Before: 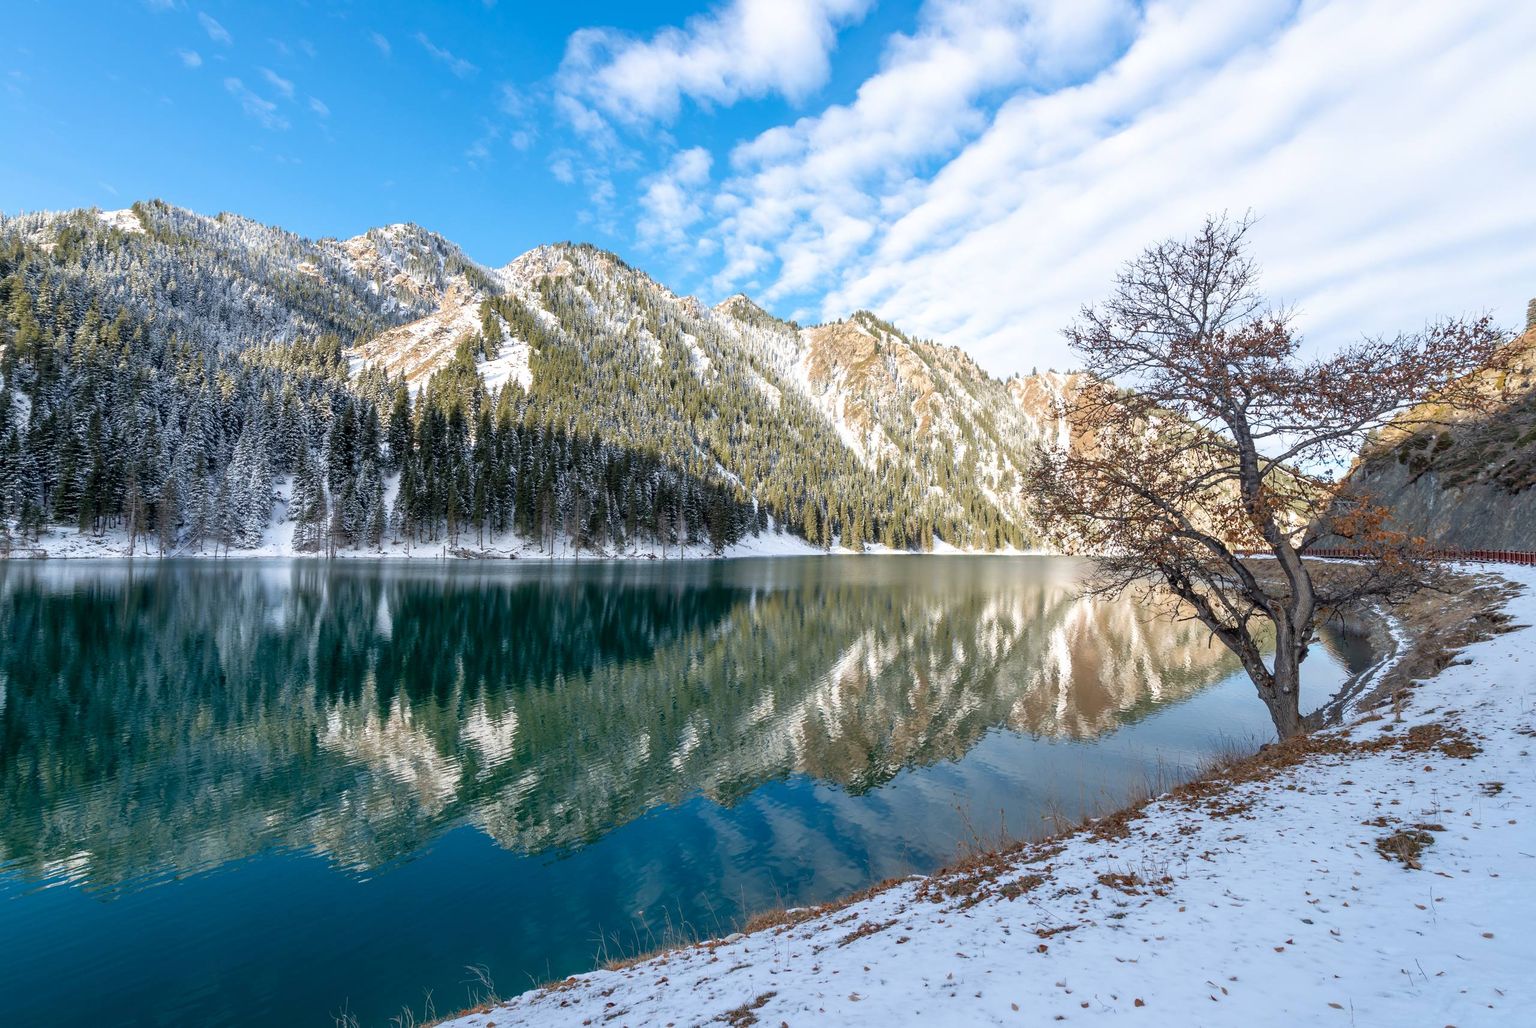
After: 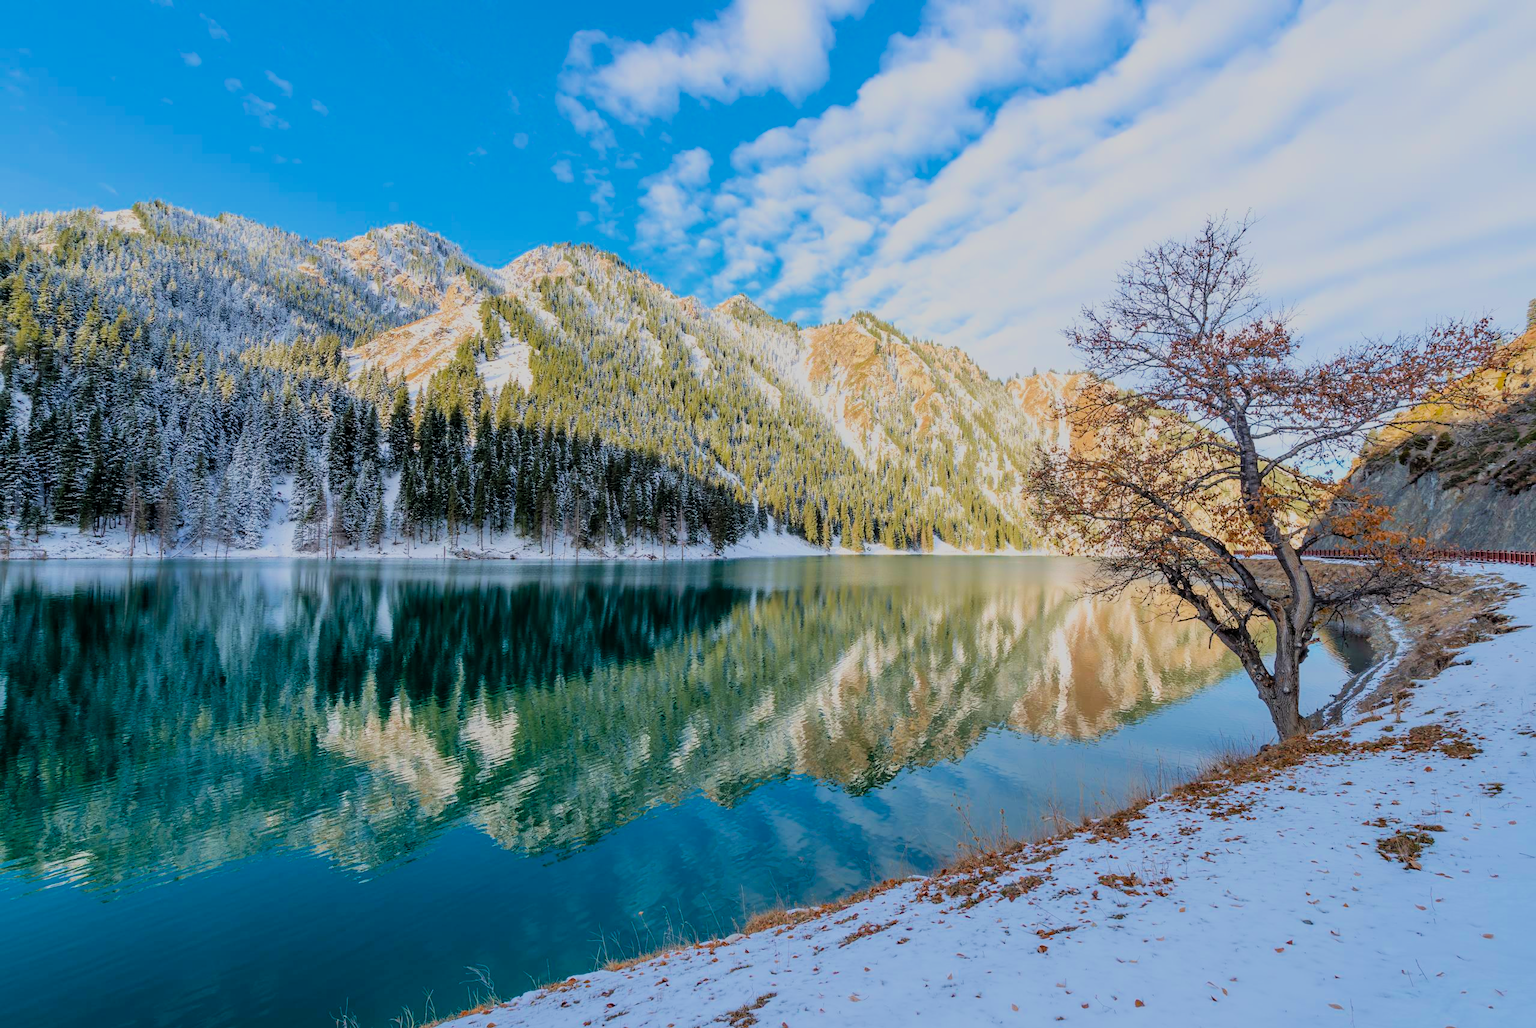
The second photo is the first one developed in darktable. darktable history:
velvia: strength 15%
exposure: exposure -0.064 EV, compensate highlight preservation false
color balance rgb: perceptual saturation grading › global saturation 25%, perceptual brilliance grading › mid-tones 10%, perceptual brilliance grading › shadows 15%, global vibrance 20%
filmic rgb: black relative exposure -7.15 EV, white relative exposure 5.36 EV, hardness 3.02, color science v6 (2022)
